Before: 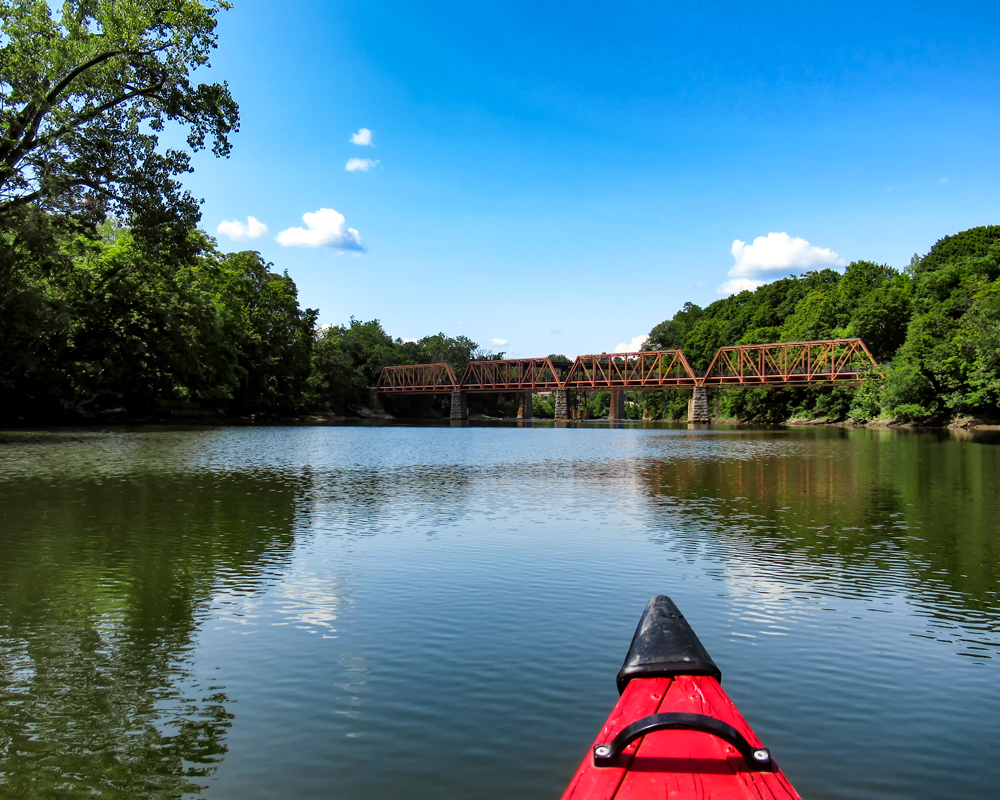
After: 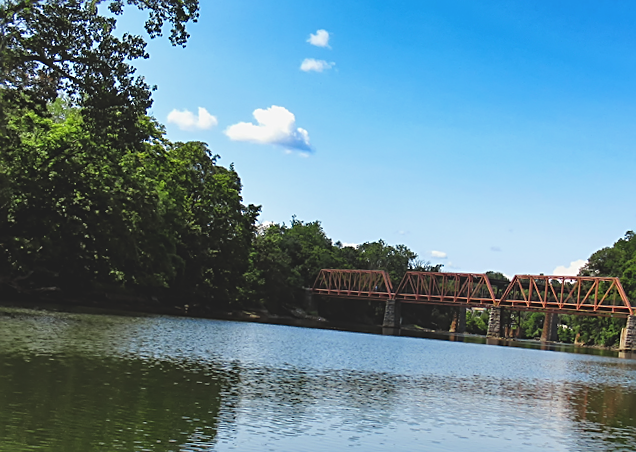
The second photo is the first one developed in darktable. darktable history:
exposure: black level correction -0.015, exposure -0.125 EV, compensate highlight preservation false
tone equalizer: on, module defaults
sharpen: on, module defaults
crop and rotate: angle -4.99°, left 2.122%, top 6.945%, right 27.566%, bottom 30.519%
